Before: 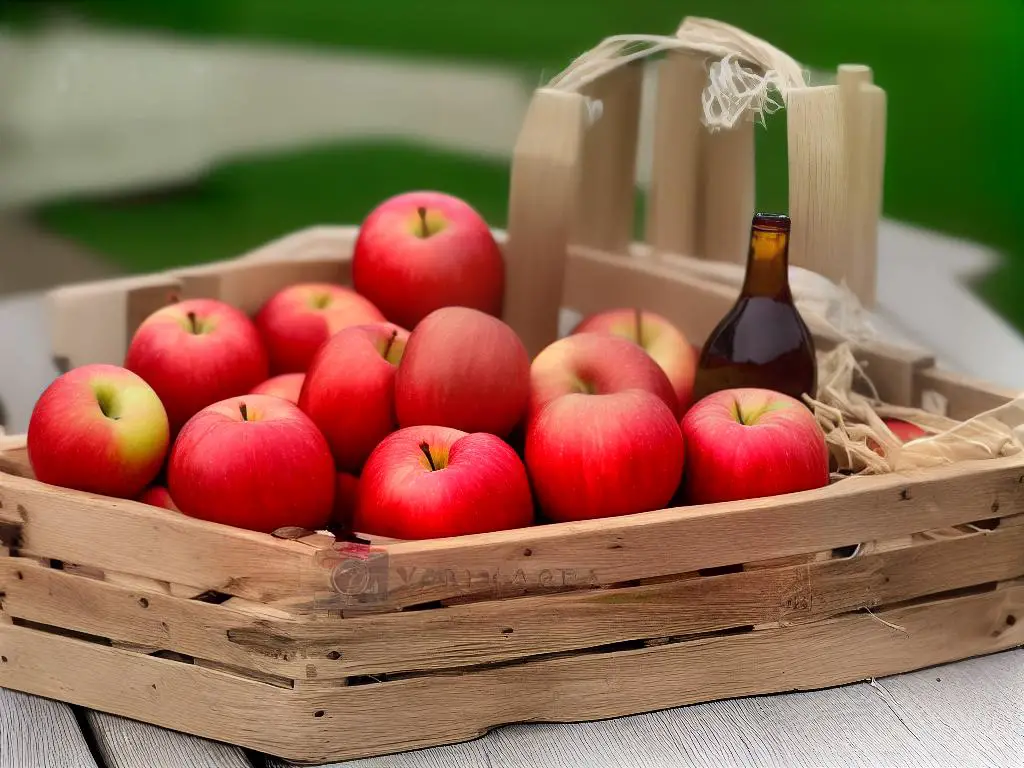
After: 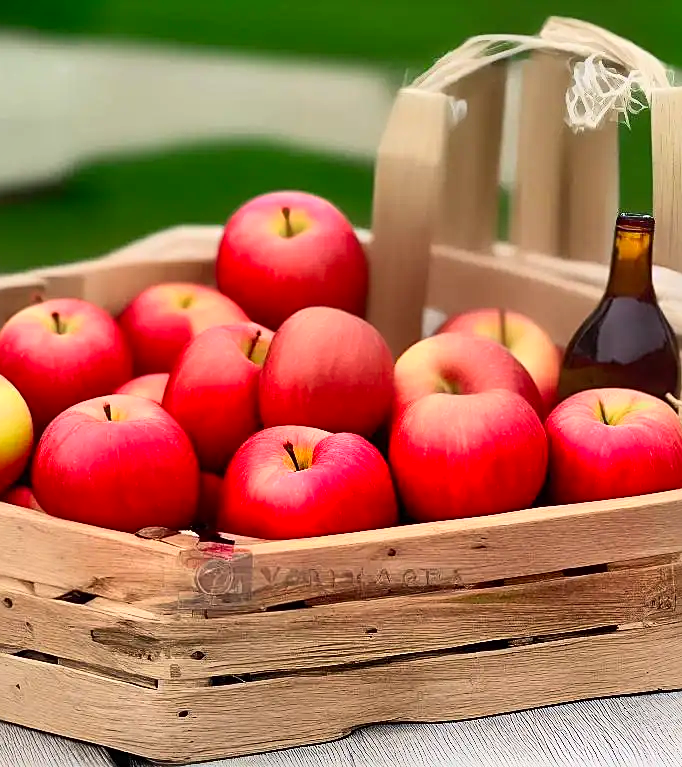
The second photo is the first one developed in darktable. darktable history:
crop and rotate: left 13.348%, right 19.972%
contrast brightness saturation: contrast 0.204, brightness 0.157, saturation 0.222
sharpen: on, module defaults
local contrast: mode bilateral grid, contrast 21, coarseness 49, detail 119%, midtone range 0.2
